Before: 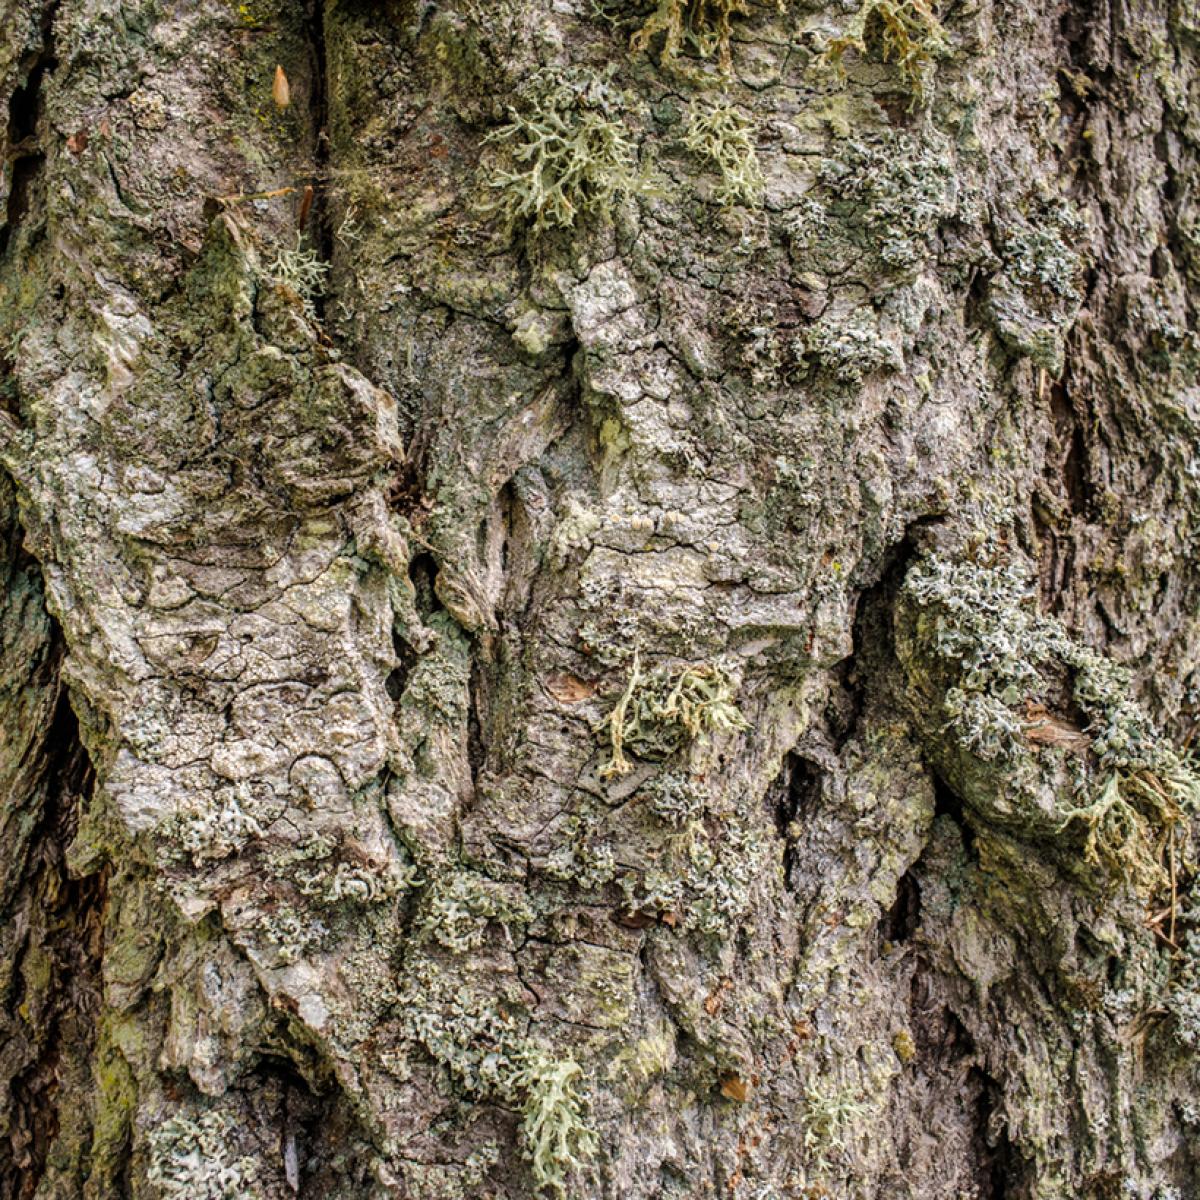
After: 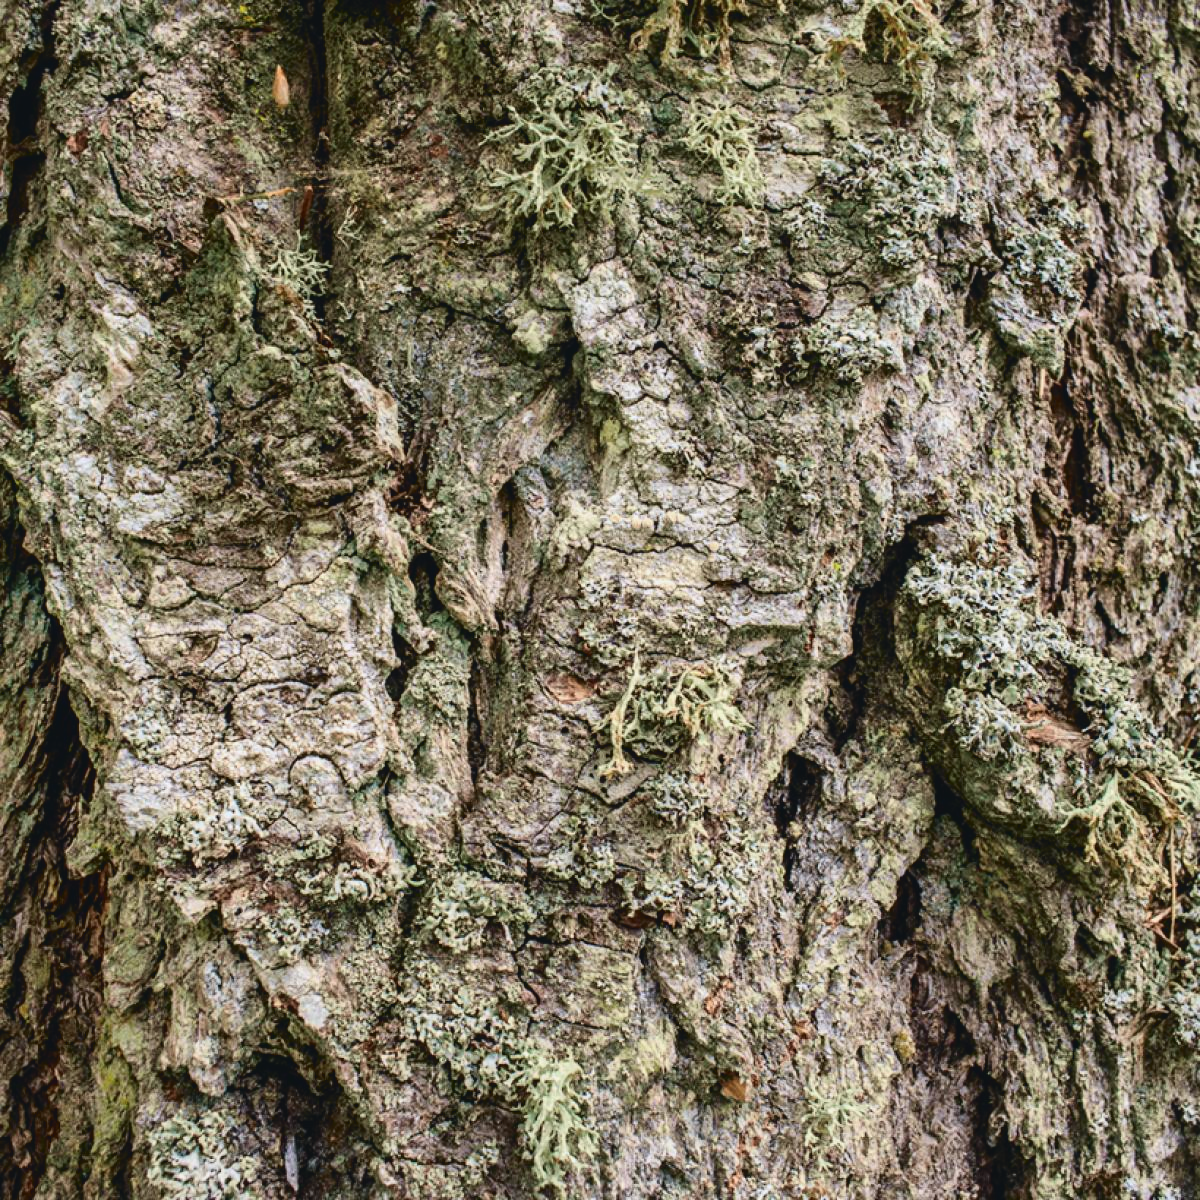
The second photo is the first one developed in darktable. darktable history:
tone curve: curves: ch0 [(0, 0.047) (0.15, 0.127) (0.46, 0.466) (0.751, 0.788) (1, 0.961)]; ch1 [(0, 0) (0.43, 0.408) (0.476, 0.469) (0.505, 0.501) (0.553, 0.557) (0.592, 0.58) (0.631, 0.625) (1, 1)]; ch2 [(0, 0) (0.505, 0.495) (0.55, 0.557) (0.583, 0.573) (1, 1)], color space Lab, independent channels, preserve colors none
